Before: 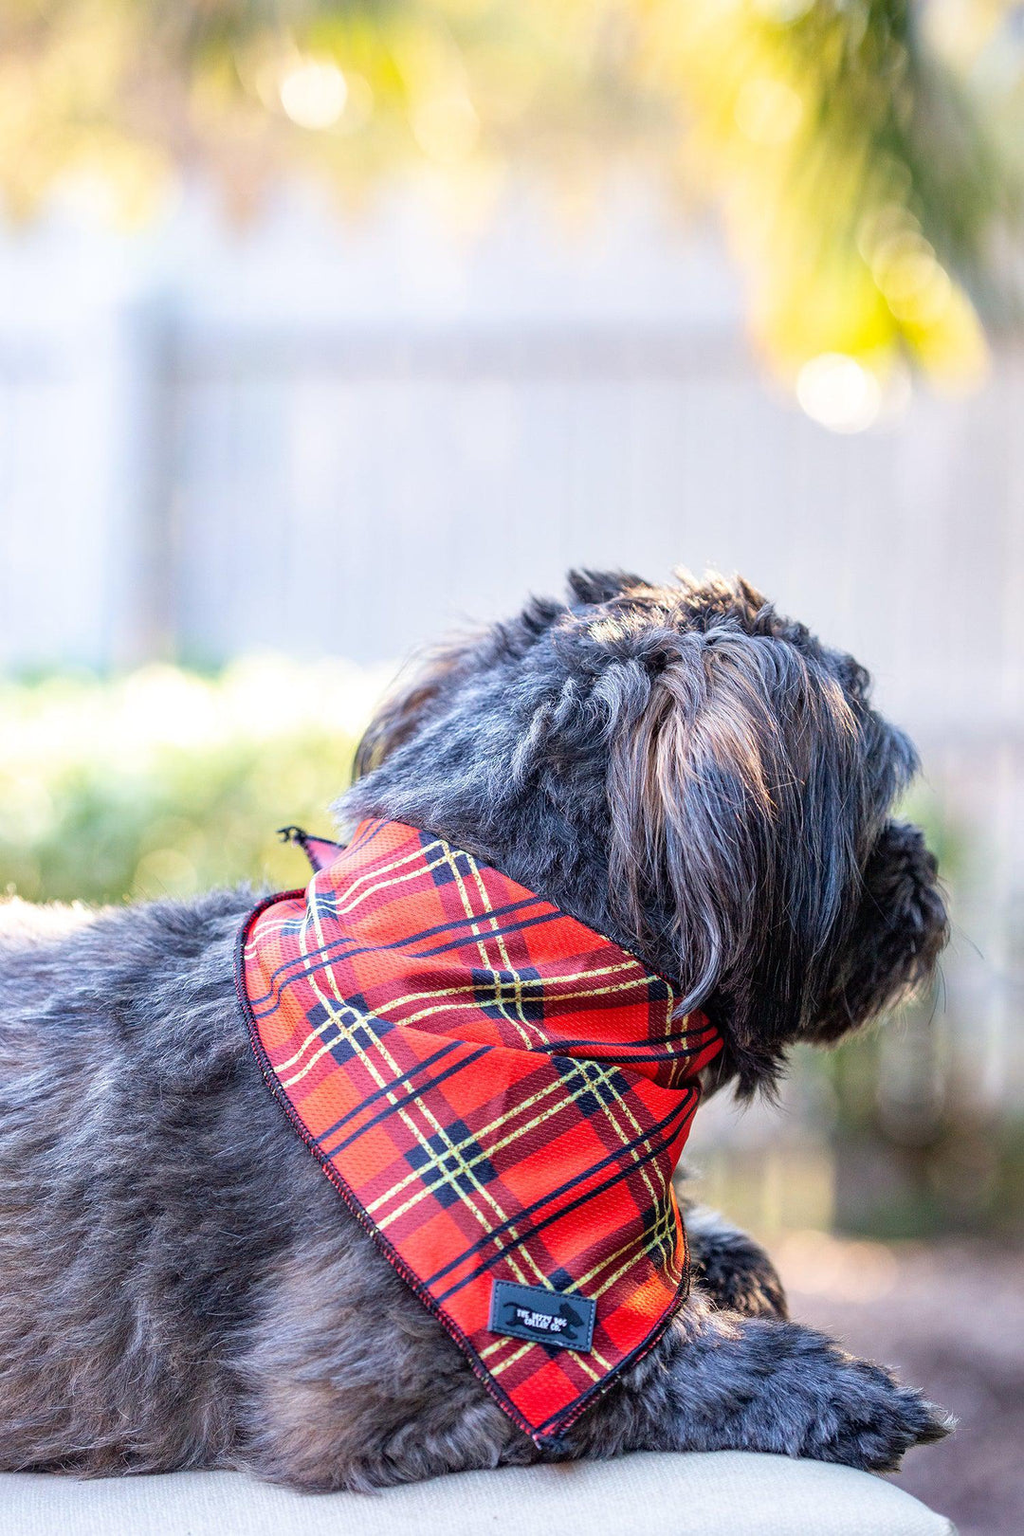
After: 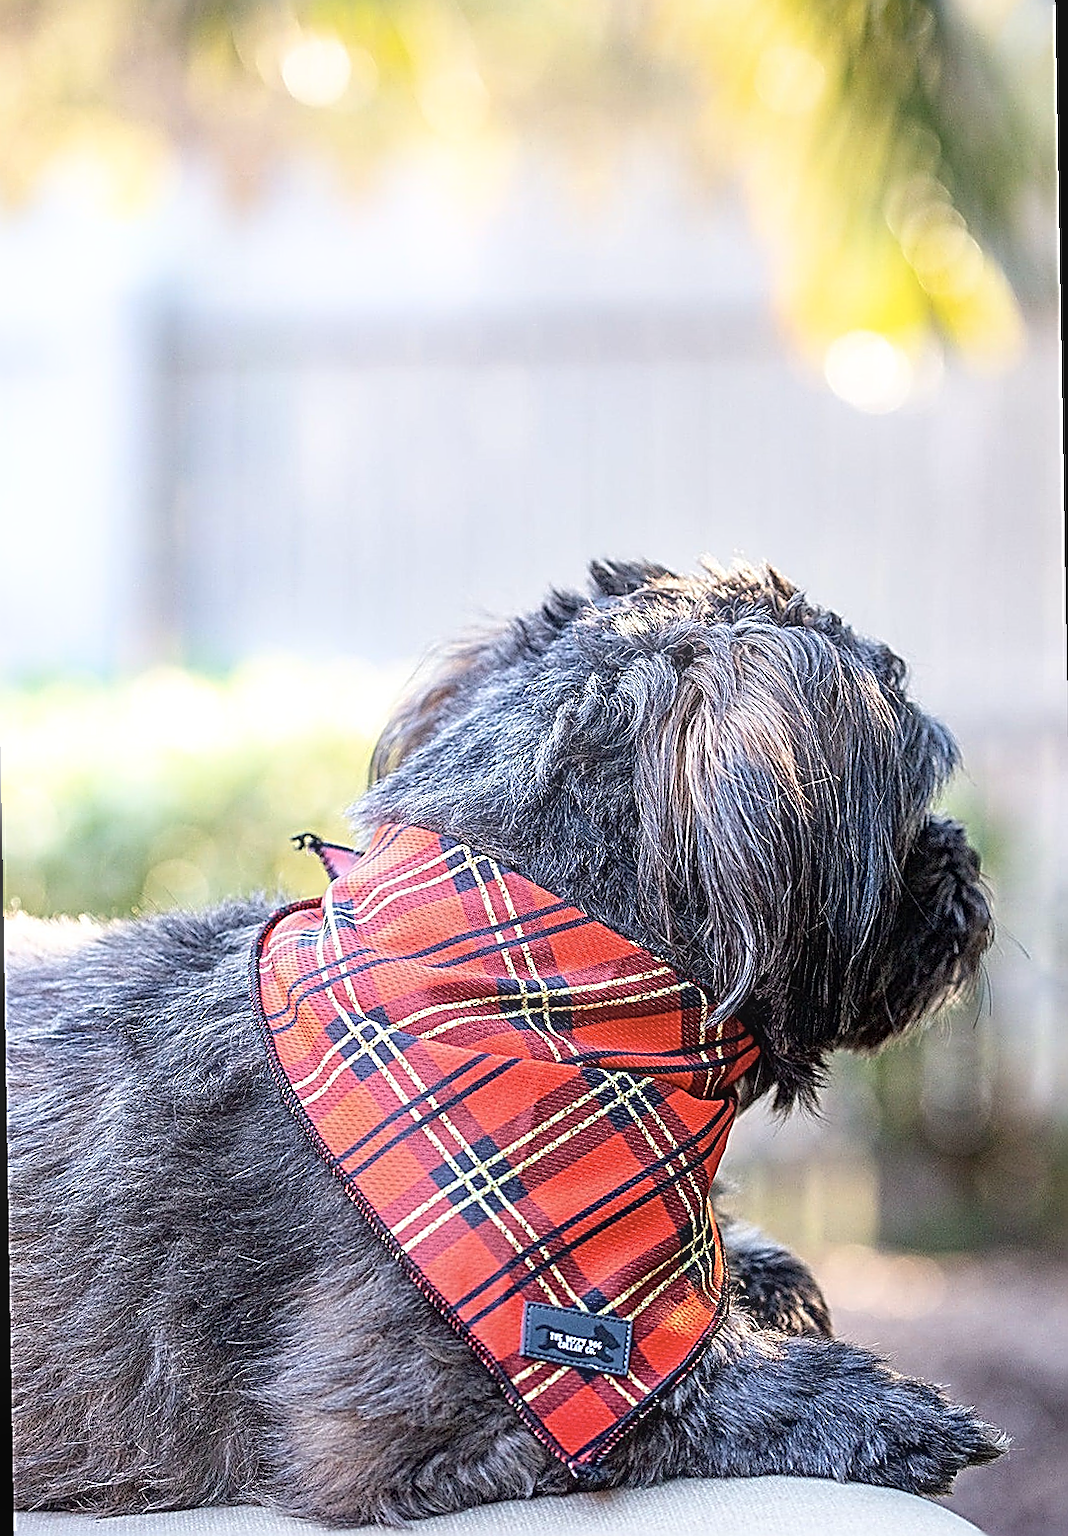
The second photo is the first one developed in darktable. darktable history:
sharpen: amount 2
bloom: size 9%, threshold 100%, strength 7%
rotate and perspective: rotation -1°, crop left 0.011, crop right 0.989, crop top 0.025, crop bottom 0.975
contrast brightness saturation: saturation -0.17
